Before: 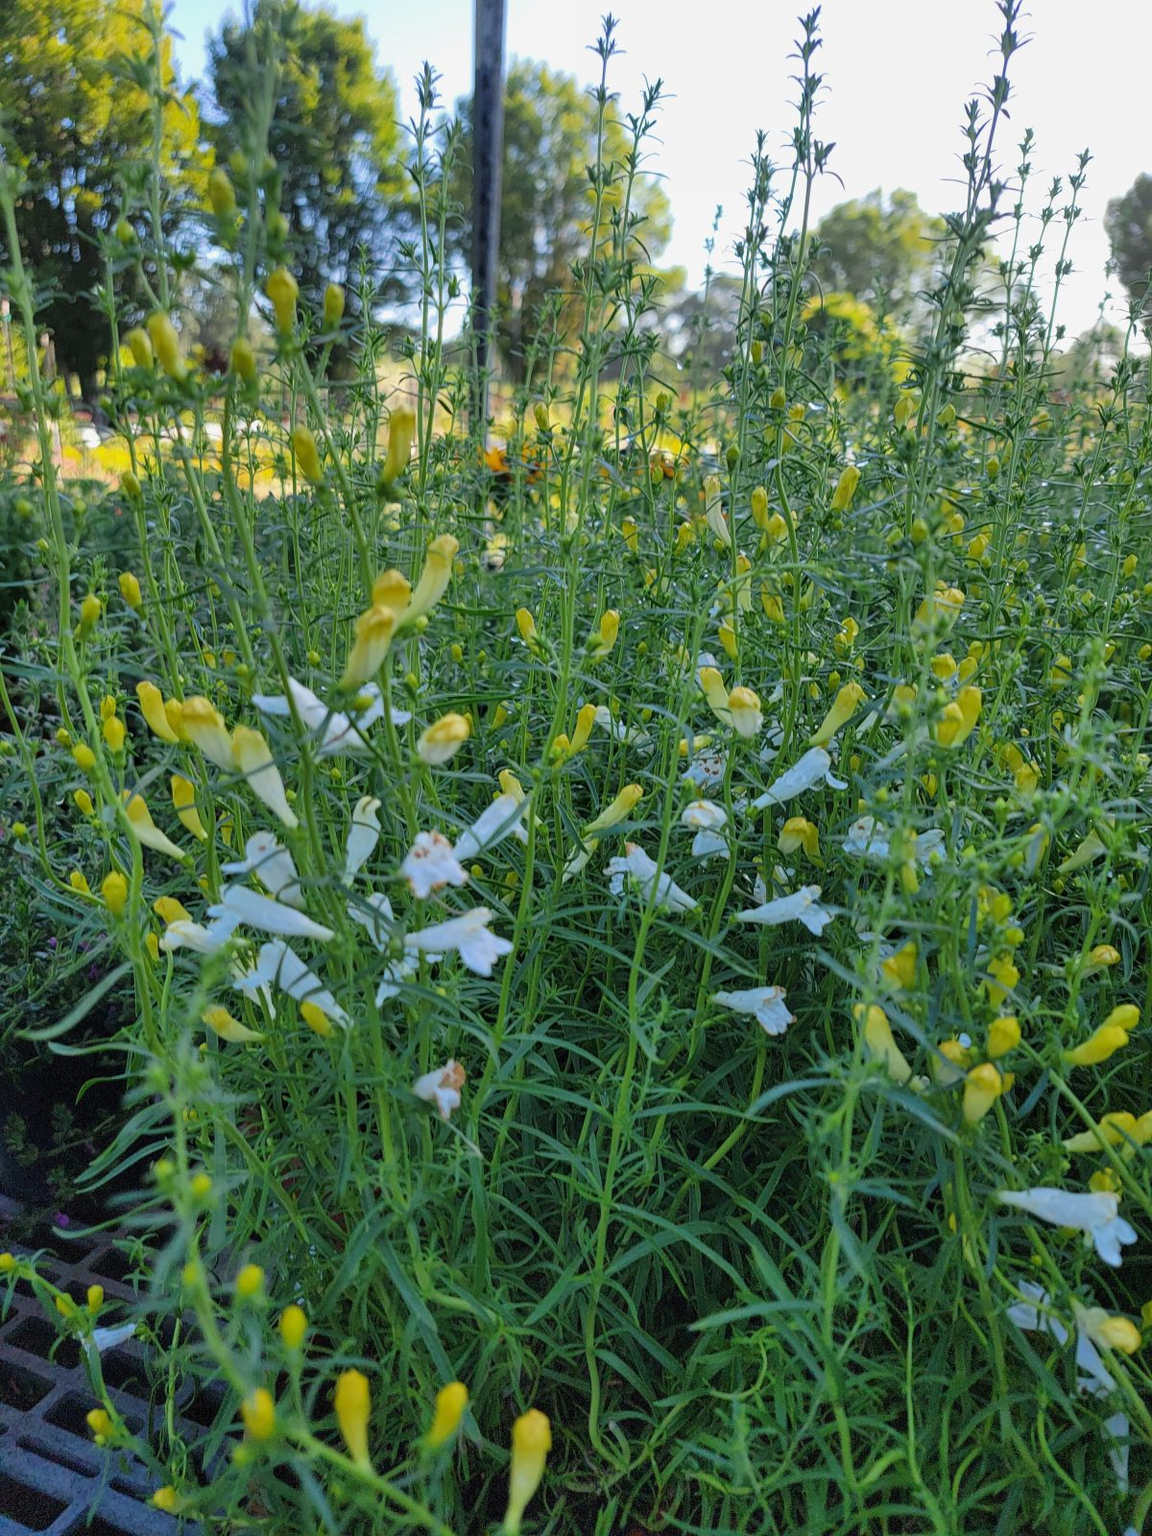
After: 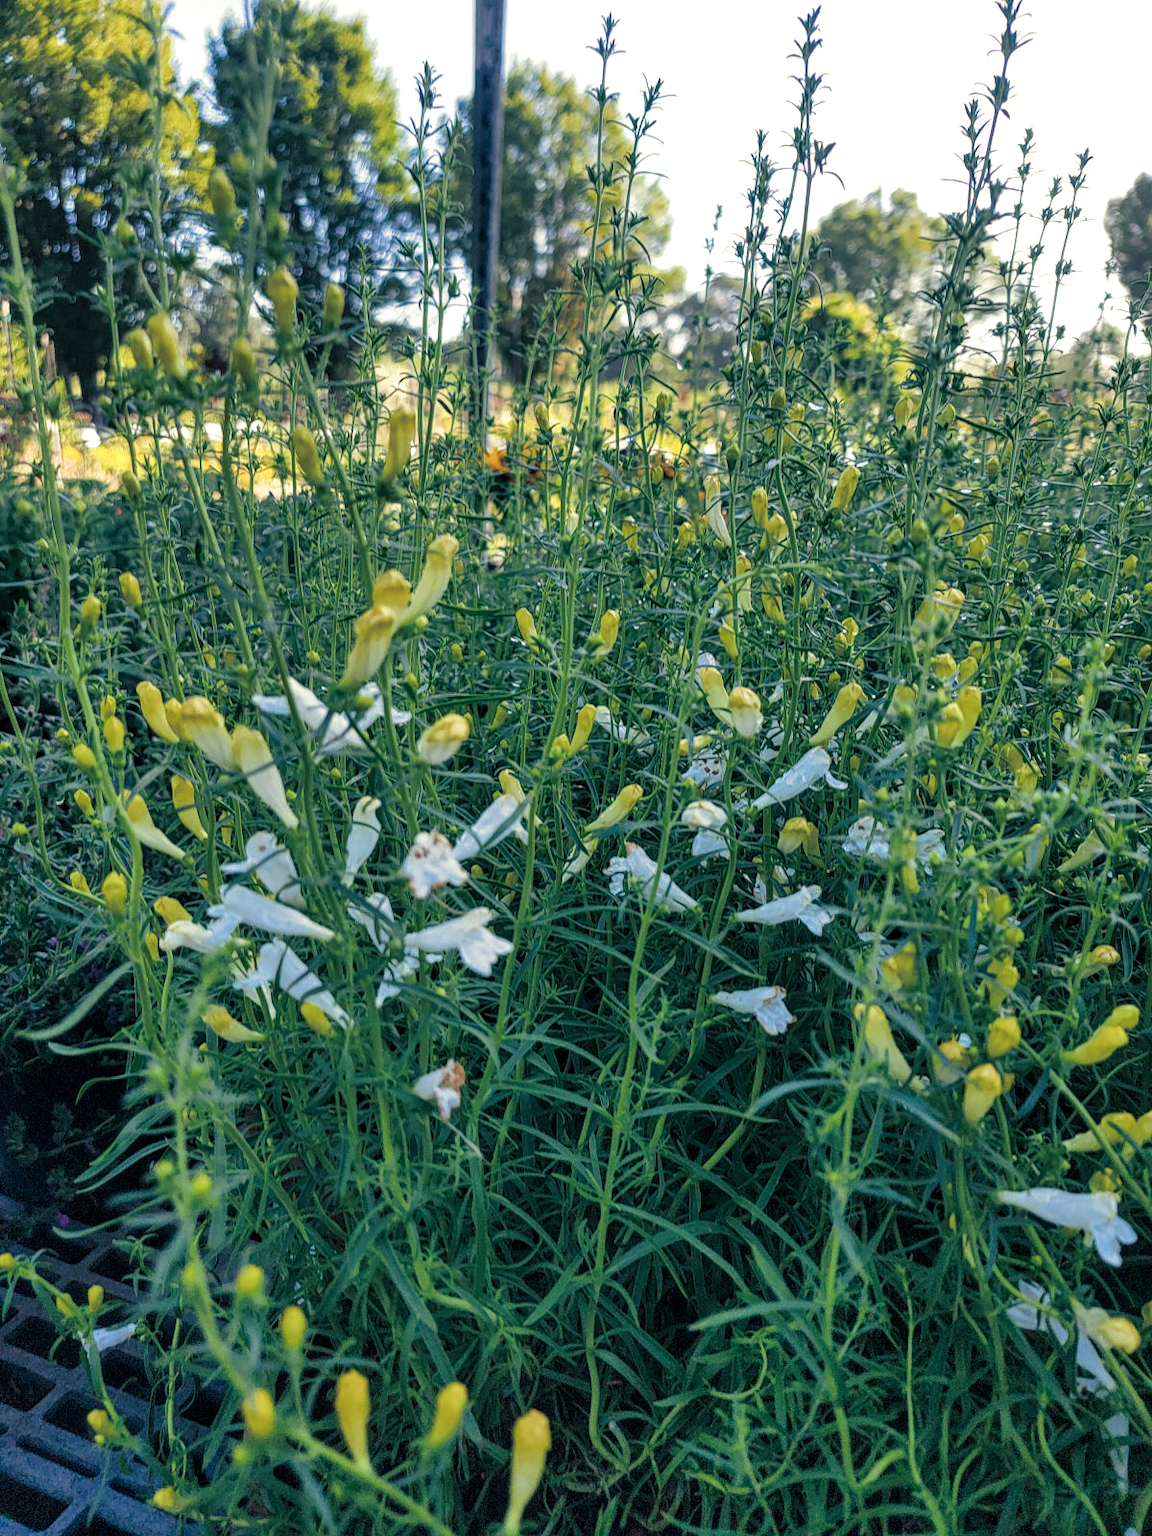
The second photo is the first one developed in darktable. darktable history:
split-toning: shadows › hue 216°, shadows › saturation 1, highlights › hue 57.6°, balance -33.4
local contrast: detail 130%
color balance rgb: shadows lift › chroma 1%, shadows lift › hue 28.8°, power › hue 60°, highlights gain › chroma 1%, highlights gain › hue 60°, global offset › luminance 0.25%, perceptual saturation grading › highlights -20%, perceptual saturation grading › shadows 20%, perceptual brilliance grading › highlights 5%, perceptual brilliance grading › shadows -10%, global vibrance 19.67%
